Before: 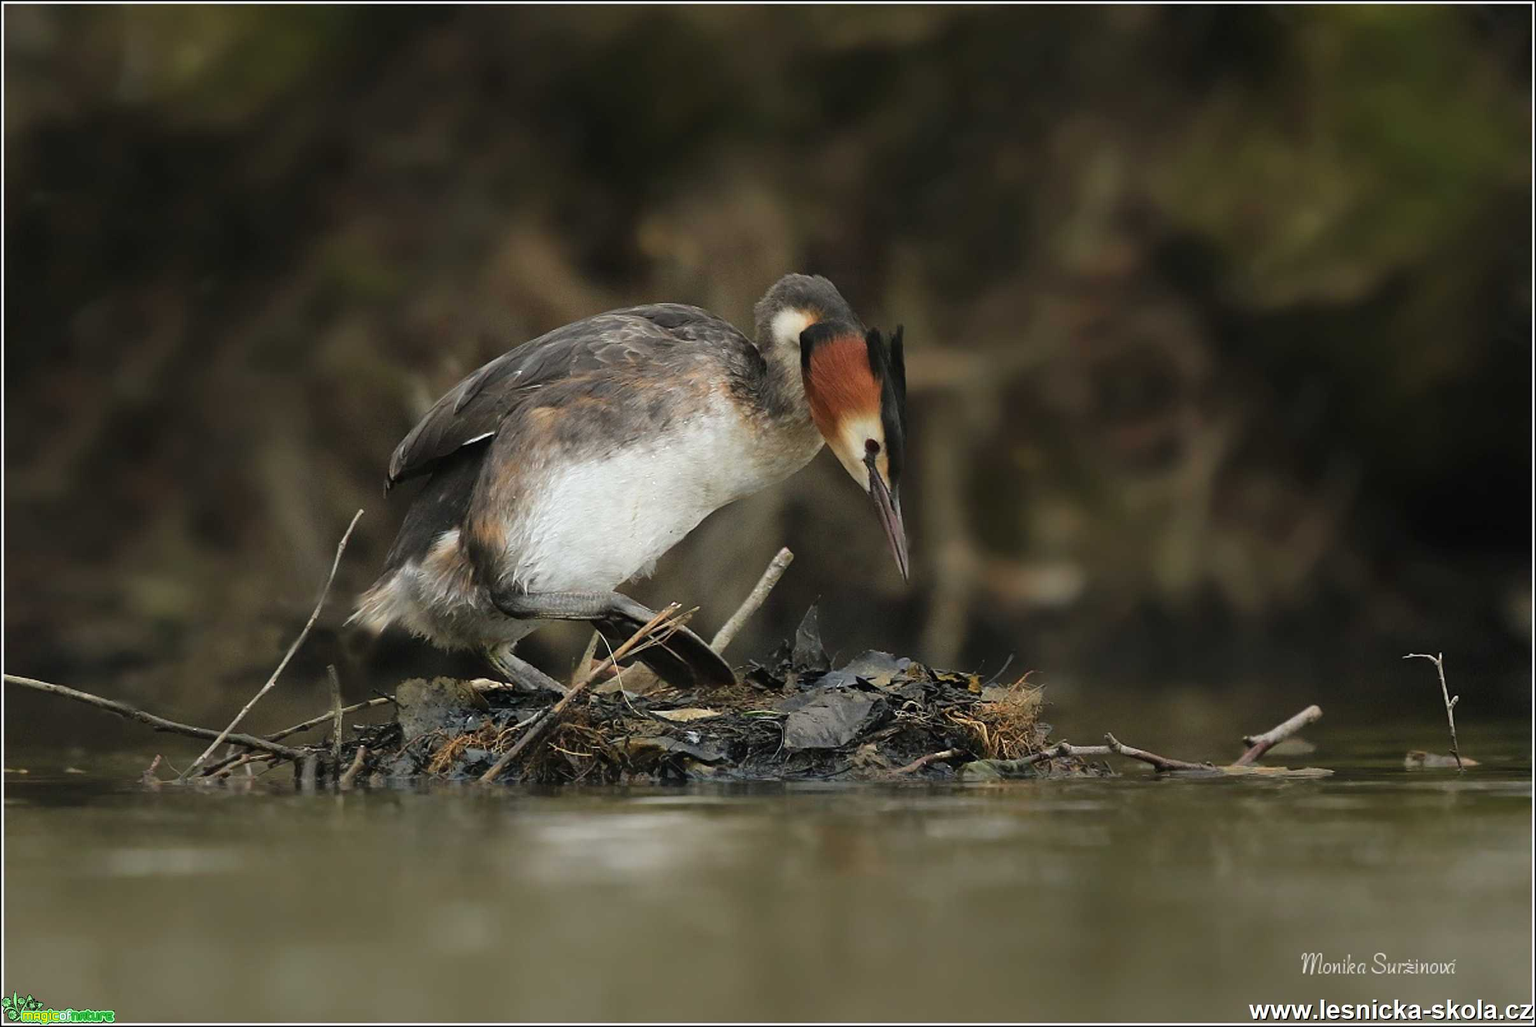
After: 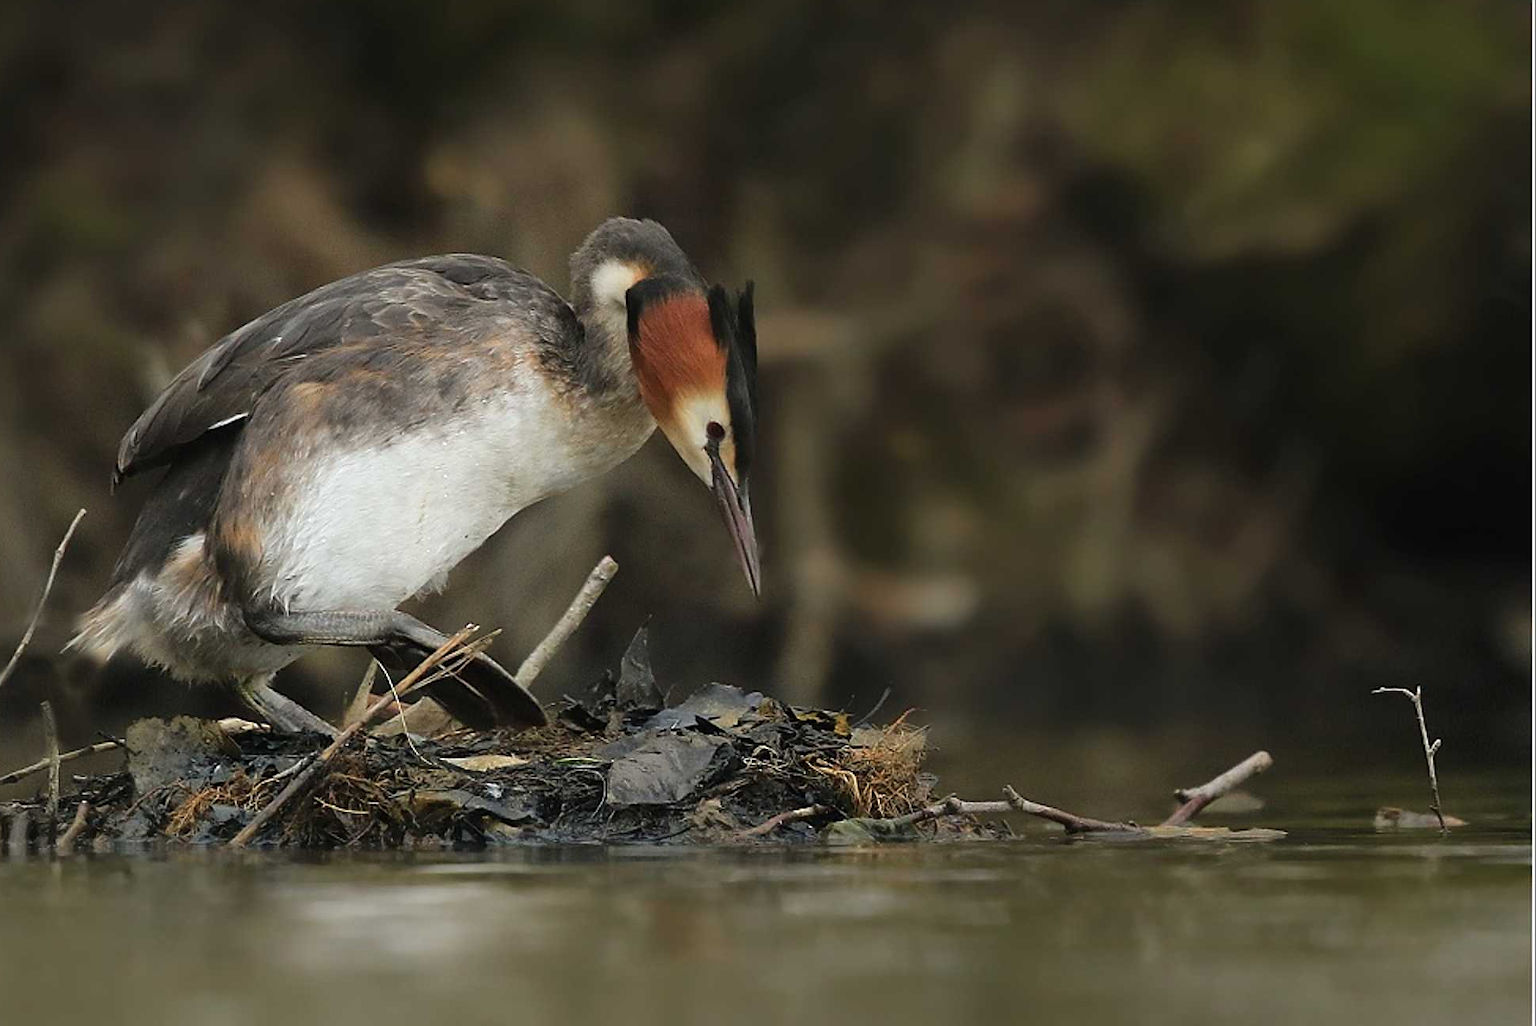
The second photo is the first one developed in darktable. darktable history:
sharpen: radius 1.559, amount 0.373, threshold 1.271
crop: left 19.159%, top 9.58%, bottom 9.58%
tone equalizer: on, module defaults
